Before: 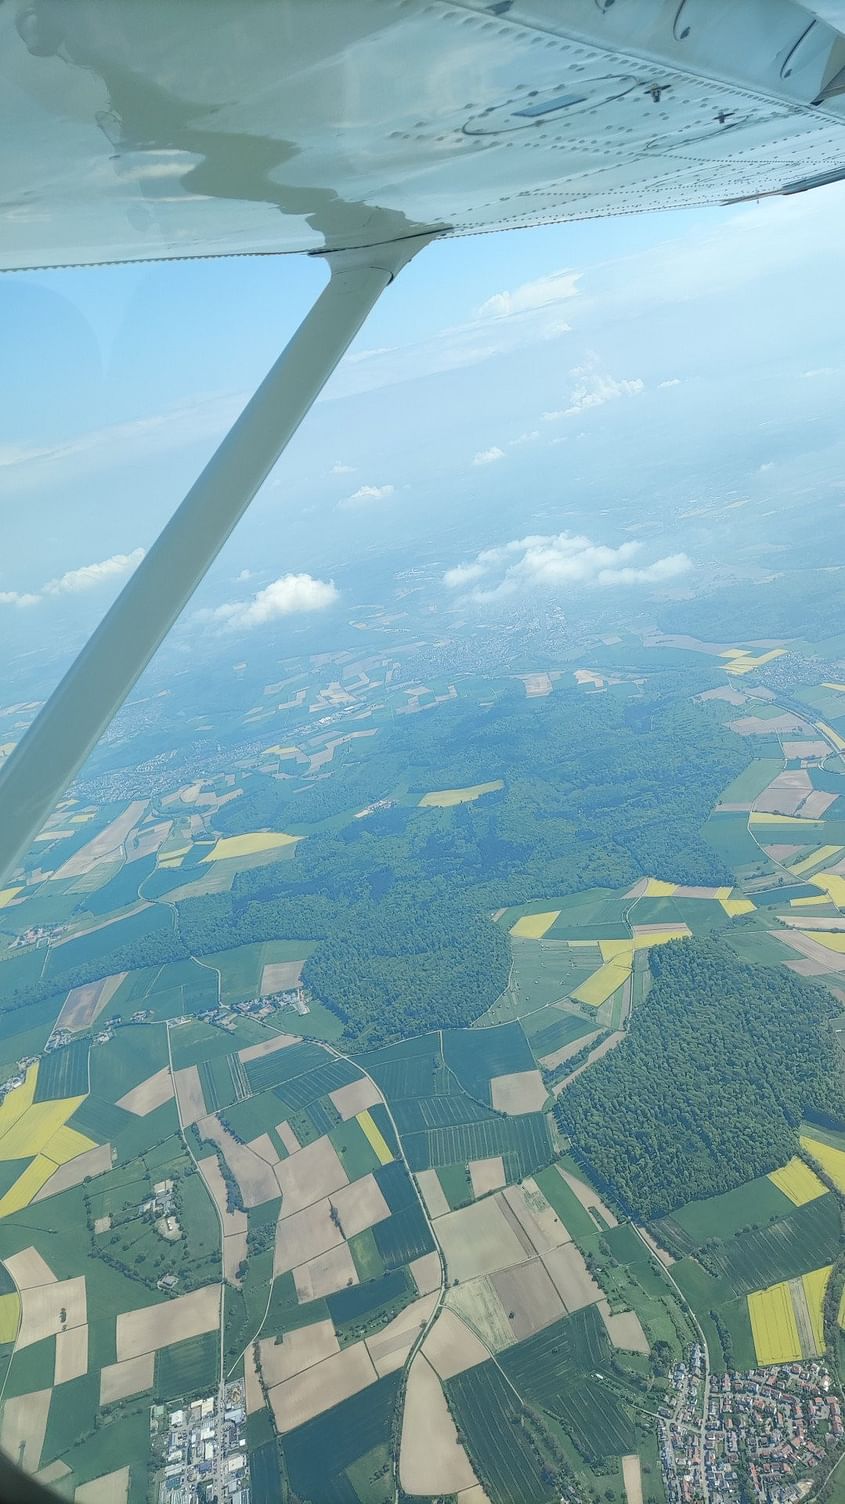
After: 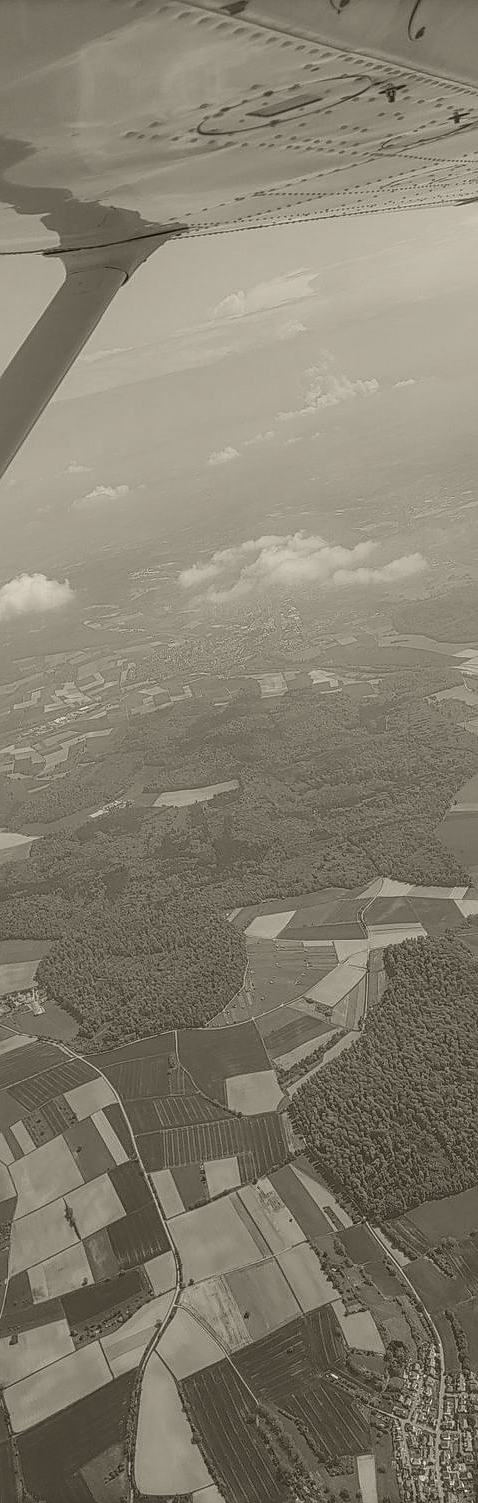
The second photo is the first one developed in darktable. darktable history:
sharpen: on, module defaults
crop: left 31.458%, top 0%, right 11.876%
colorize: hue 41.44°, saturation 22%, source mix 60%, lightness 10.61%
local contrast: highlights 25%, detail 150%
color balance rgb: shadows lift › luminance -20%, power › hue 72.24°, highlights gain › luminance 15%, global offset › hue 171.6°, perceptual saturation grading › highlights -15%, perceptual saturation grading › shadows 25%, global vibrance 35%, contrast 10%
